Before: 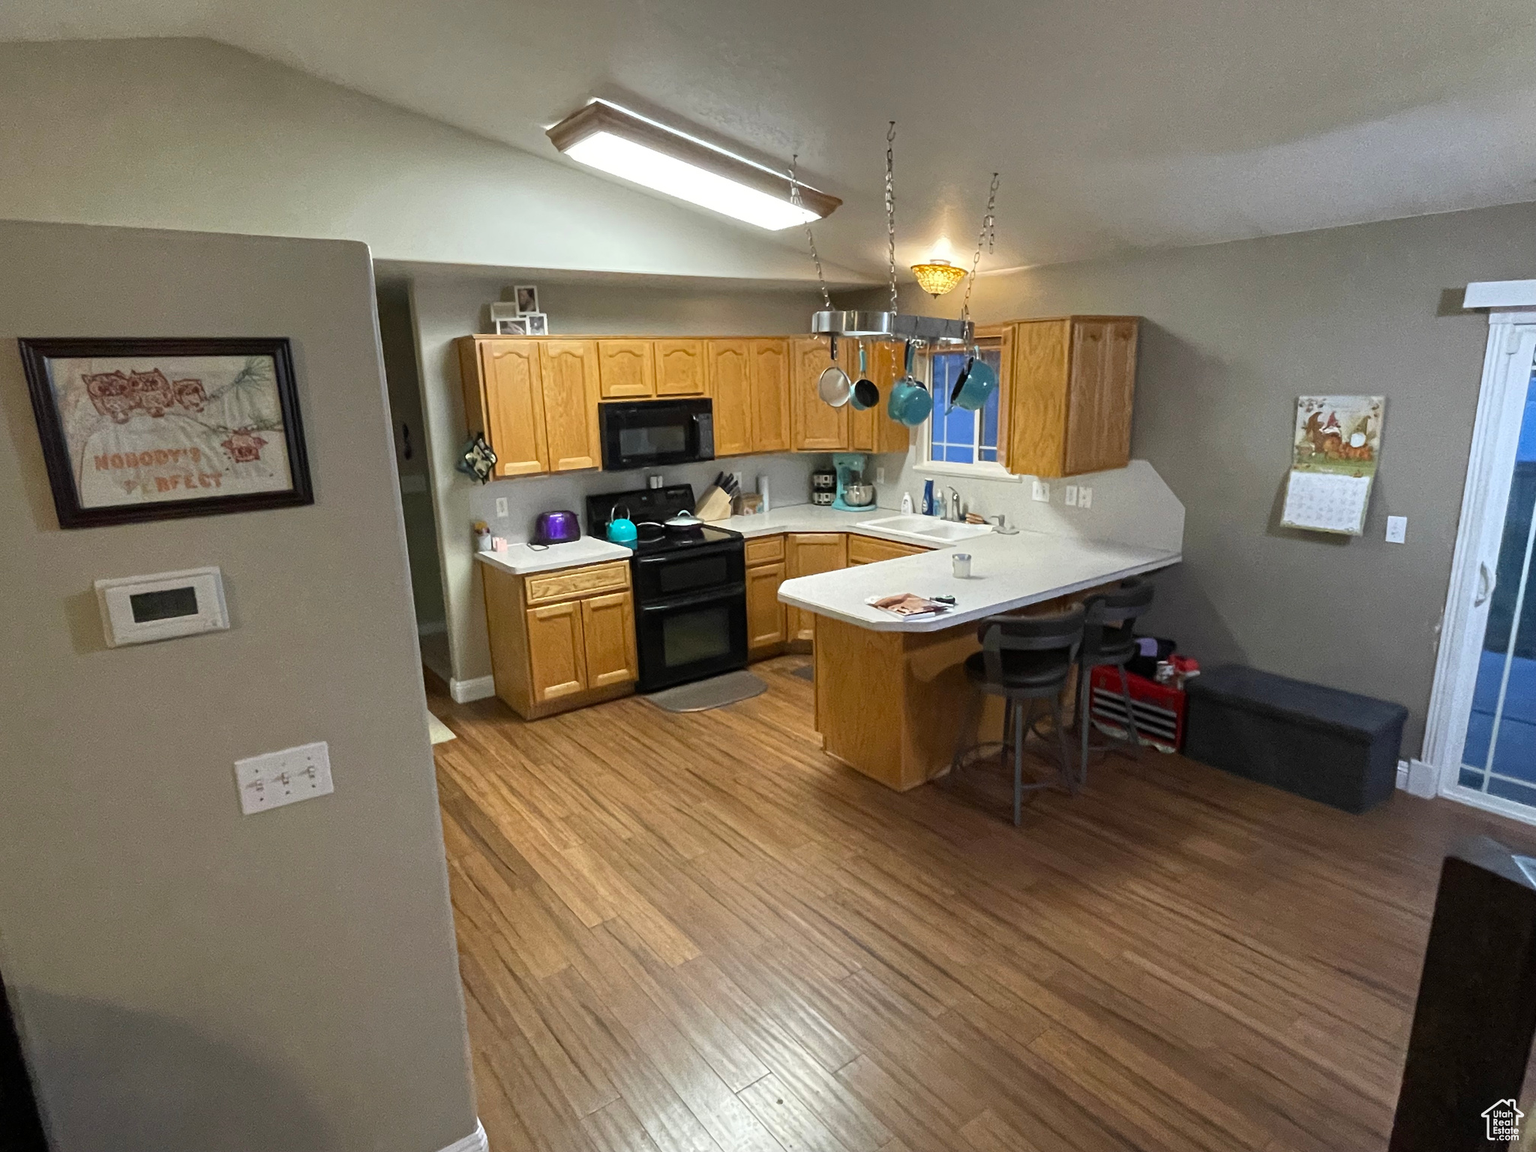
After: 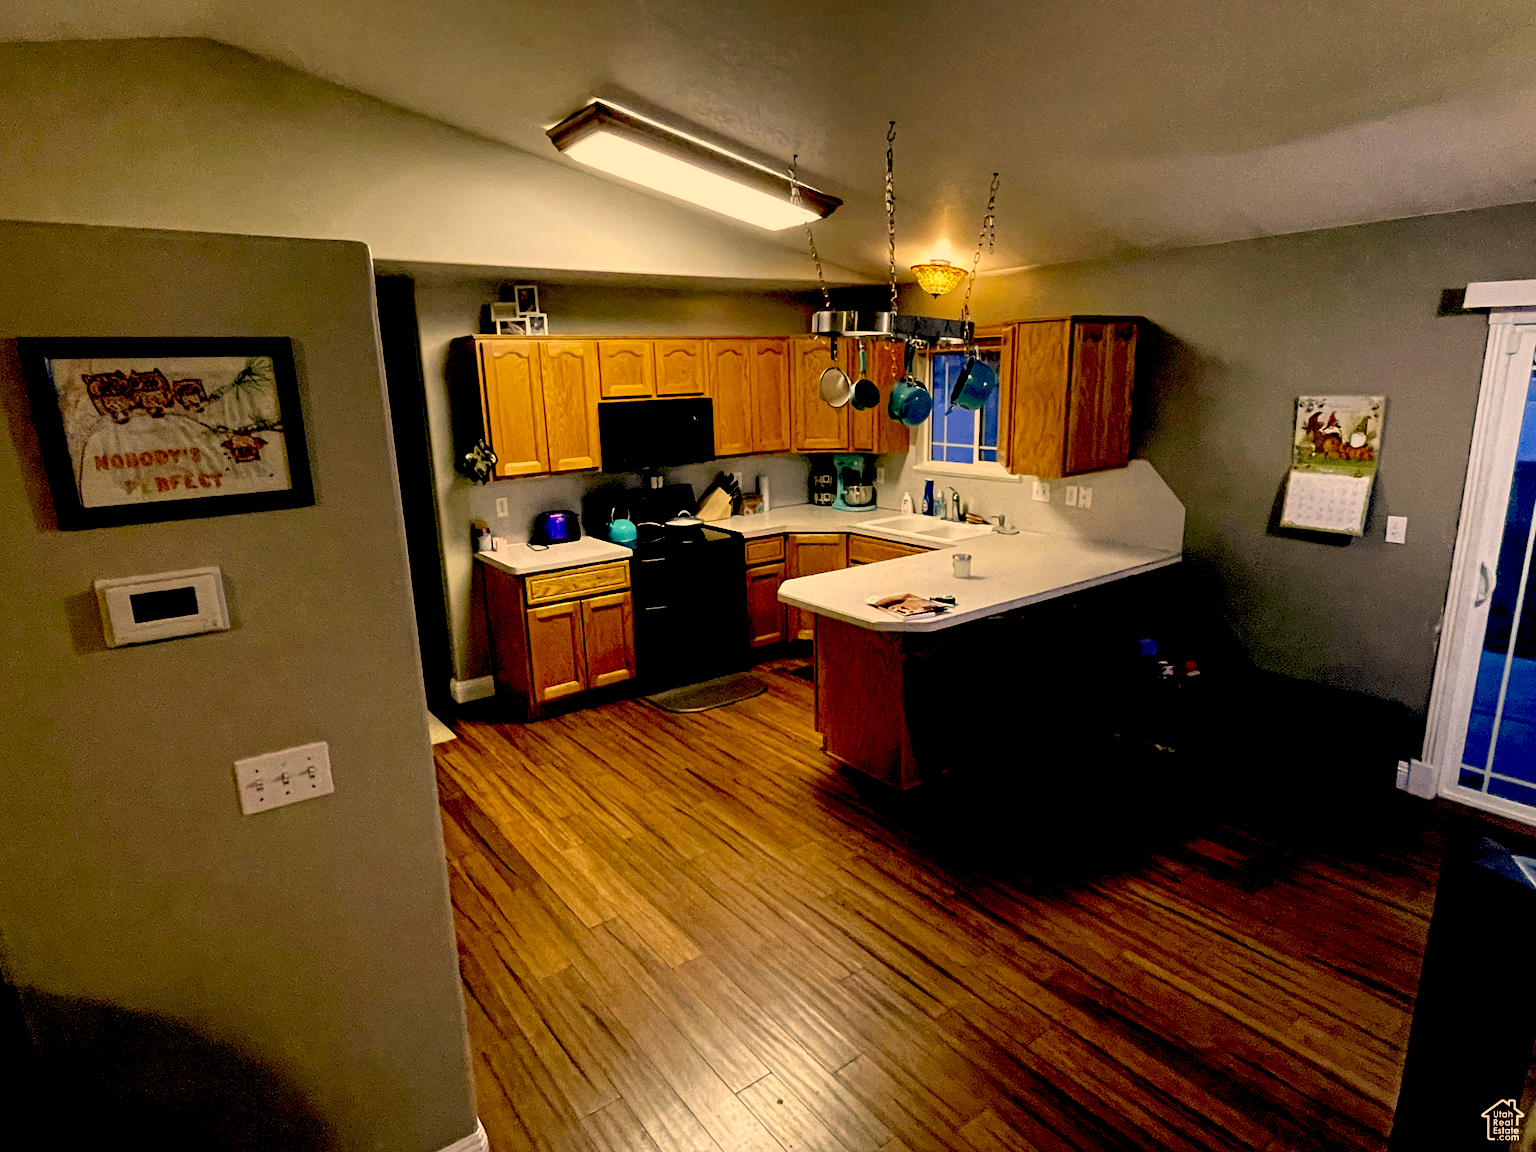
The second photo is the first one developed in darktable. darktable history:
exposure: black level correction 0.099, exposure -0.093 EV, compensate highlight preservation false
color correction: highlights a* 14.98, highlights b* 32.07
